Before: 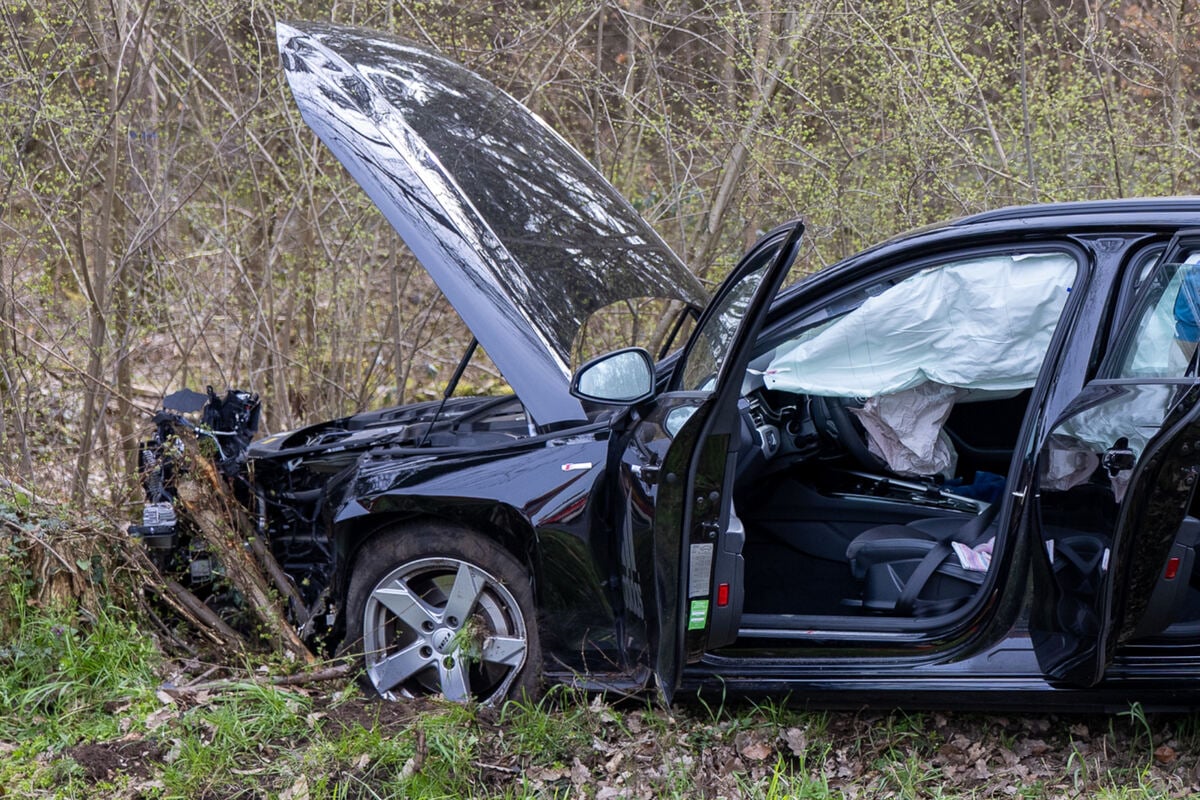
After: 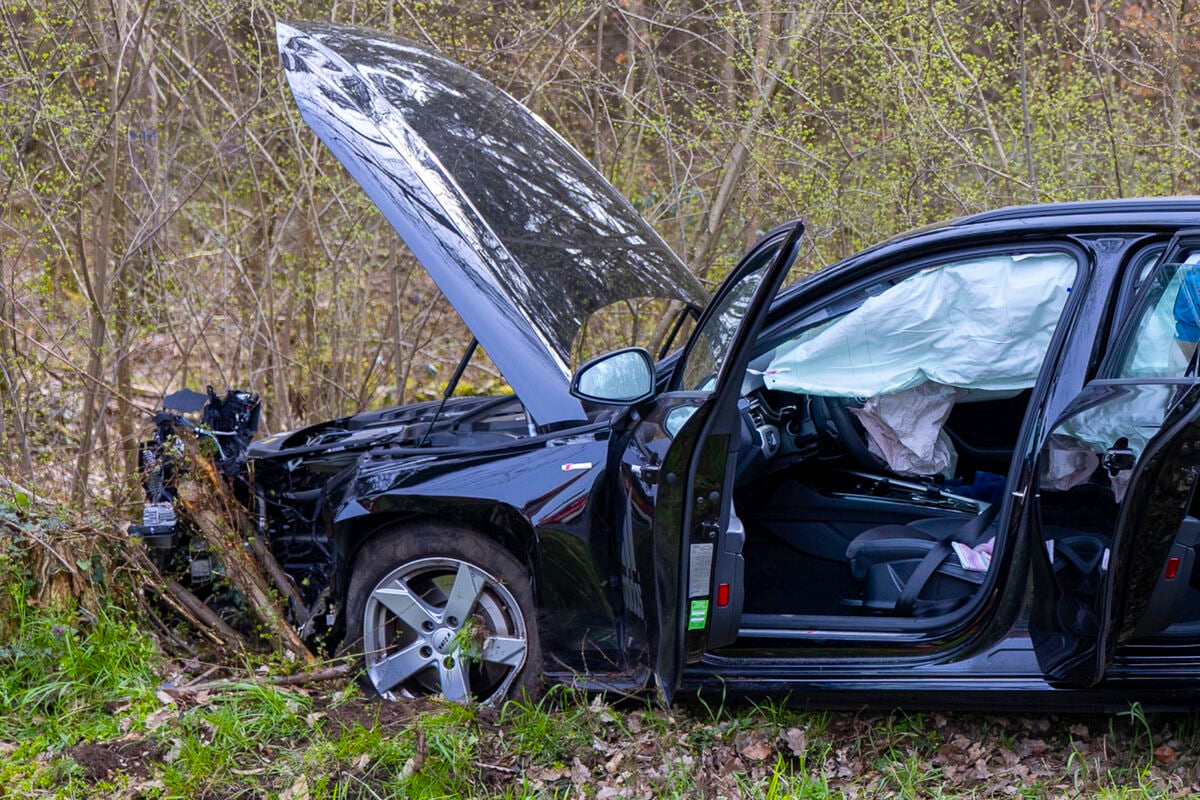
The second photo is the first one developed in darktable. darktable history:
color balance rgb: linear chroma grading › global chroma 14.893%, perceptual saturation grading › global saturation 24.933%, global vibrance 9.509%
